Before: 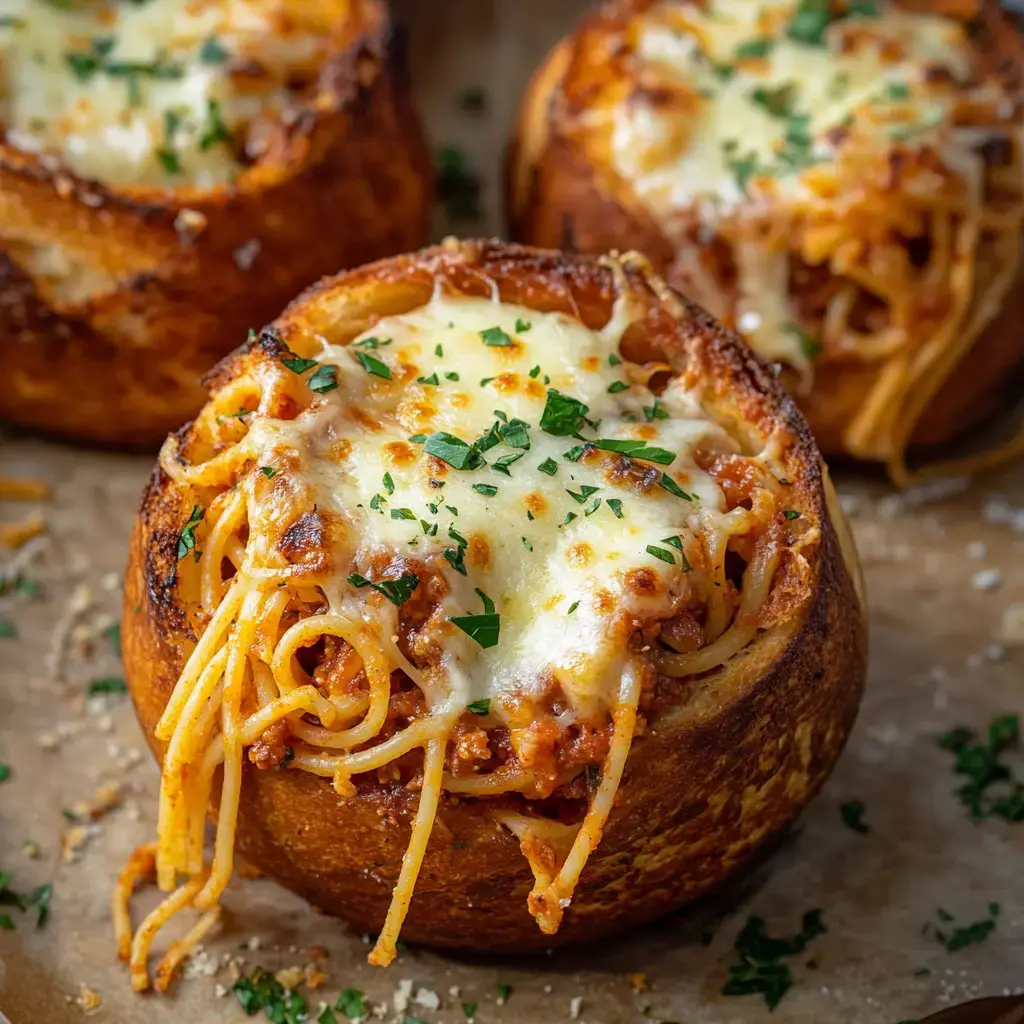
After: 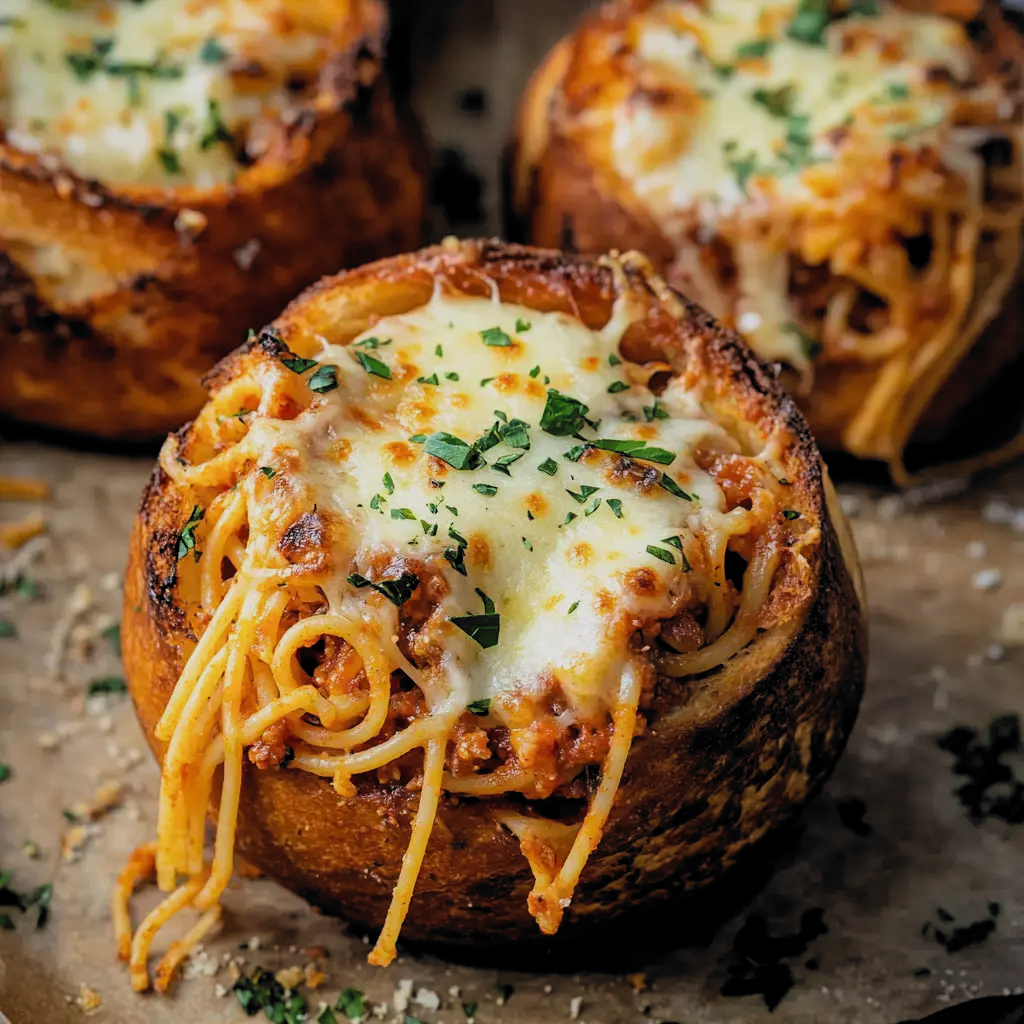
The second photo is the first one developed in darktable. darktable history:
filmic rgb: black relative exposure -5.03 EV, white relative exposure 3.98 EV, hardness 2.9, contrast 1.194, highlights saturation mix -28.61%, color science v6 (2022)
